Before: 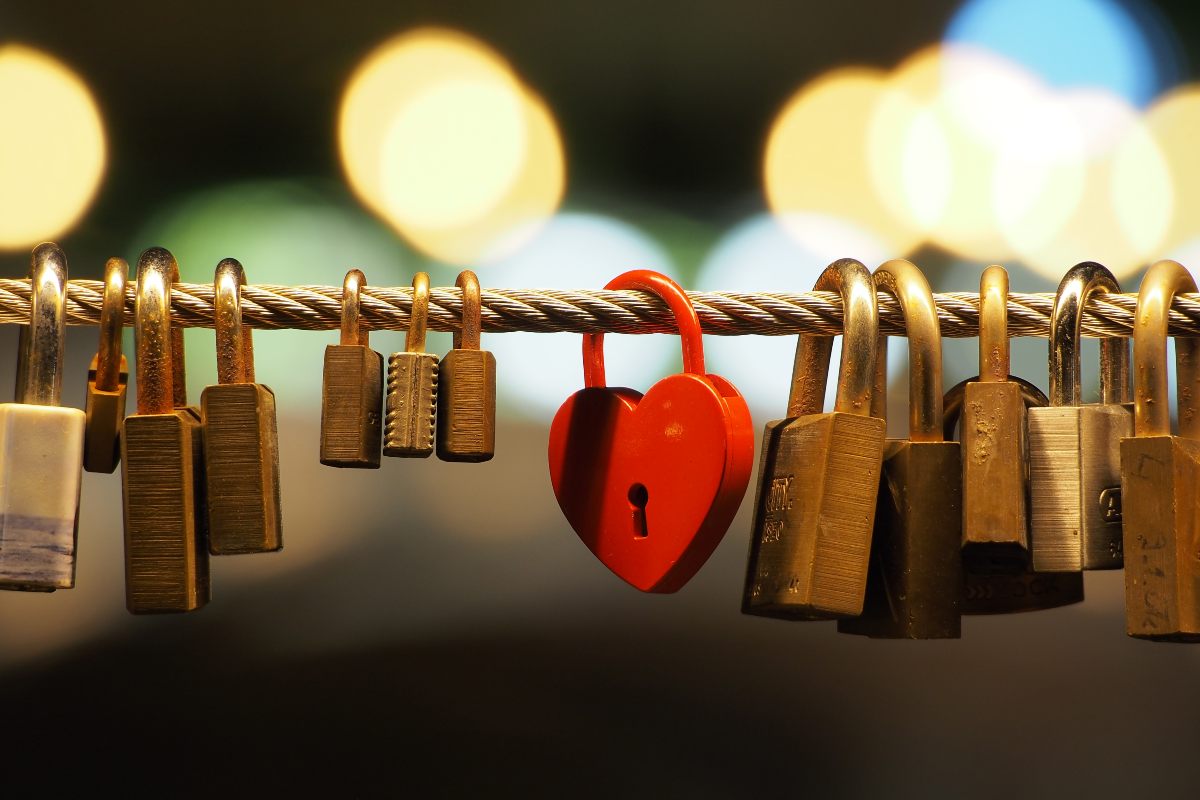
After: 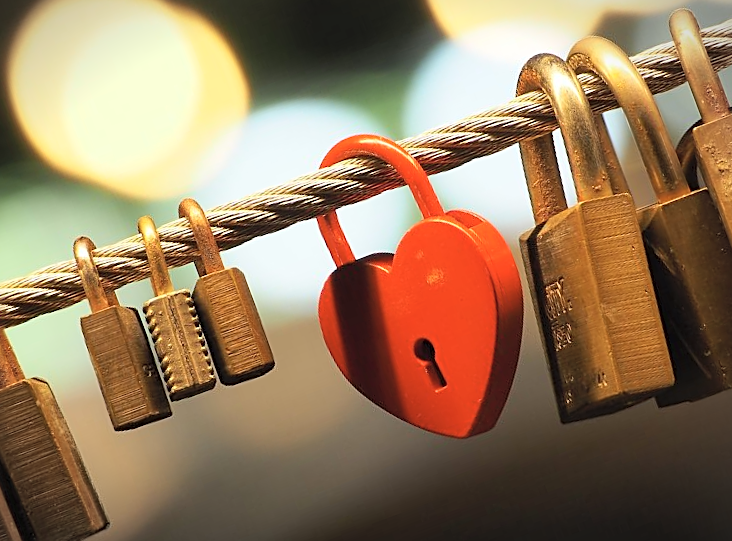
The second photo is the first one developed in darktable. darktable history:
crop and rotate: angle 20.5°, left 6.803%, right 3.899%, bottom 1.094%
sharpen: on, module defaults
contrast brightness saturation: contrast 0.136, brightness 0.212
vignetting: fall-off start 100.4%, width/height ratio 1.302, unbound false
